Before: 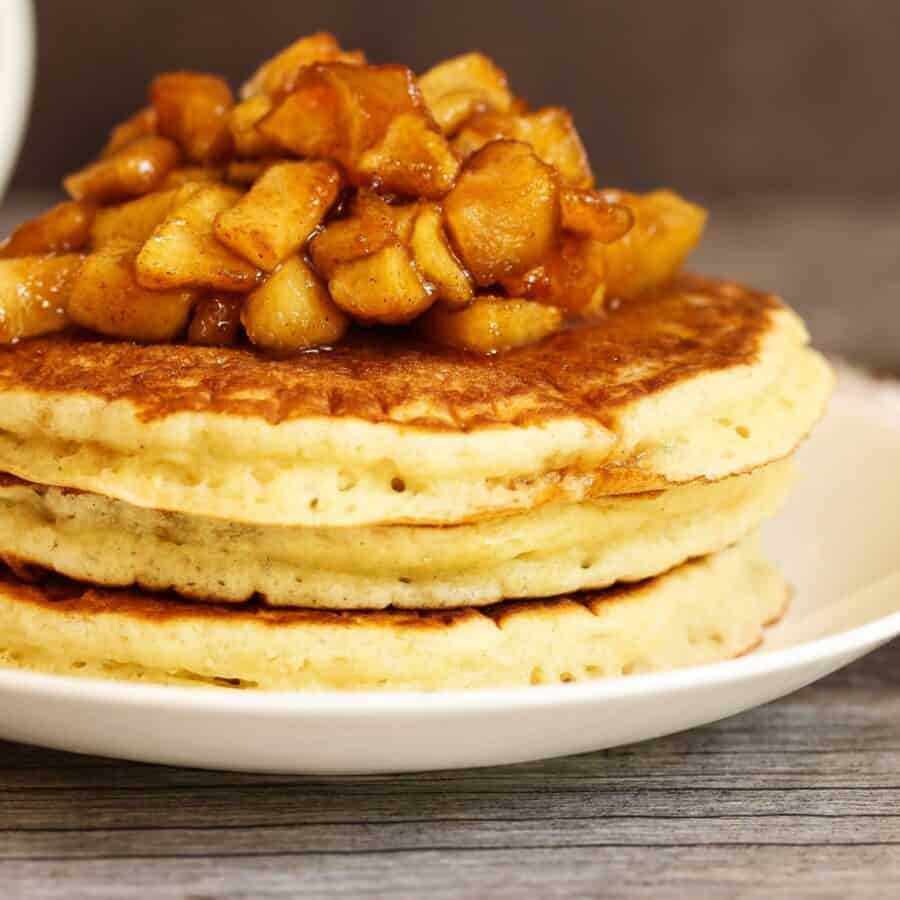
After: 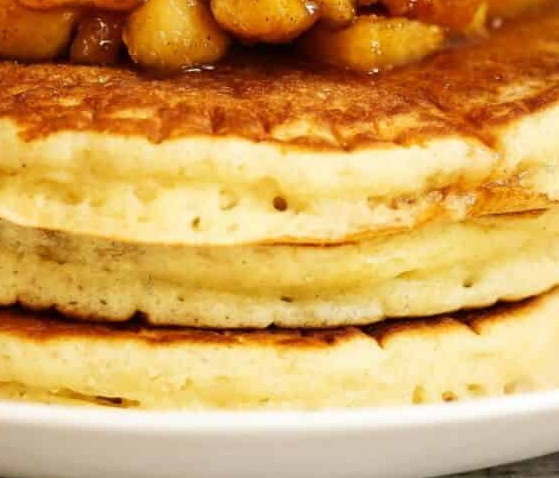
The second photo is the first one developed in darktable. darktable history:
crop: left 13.152%, top 31.241%, right 24.683%, bottom 15.564%
